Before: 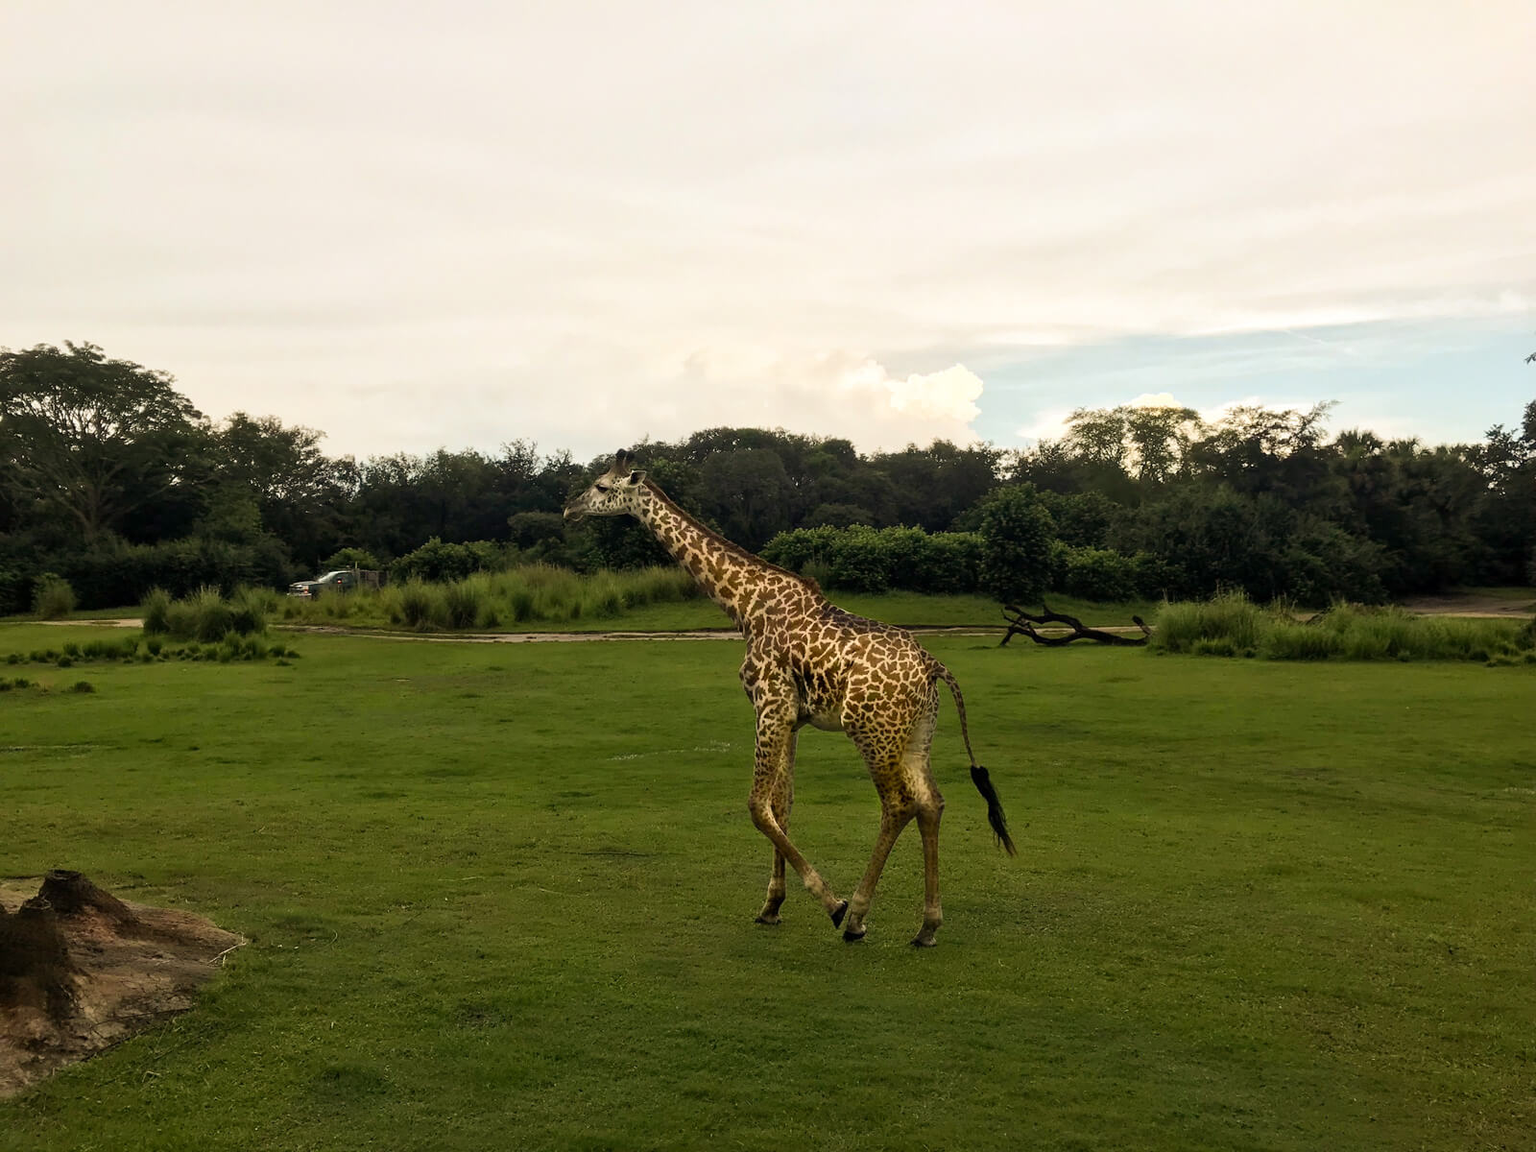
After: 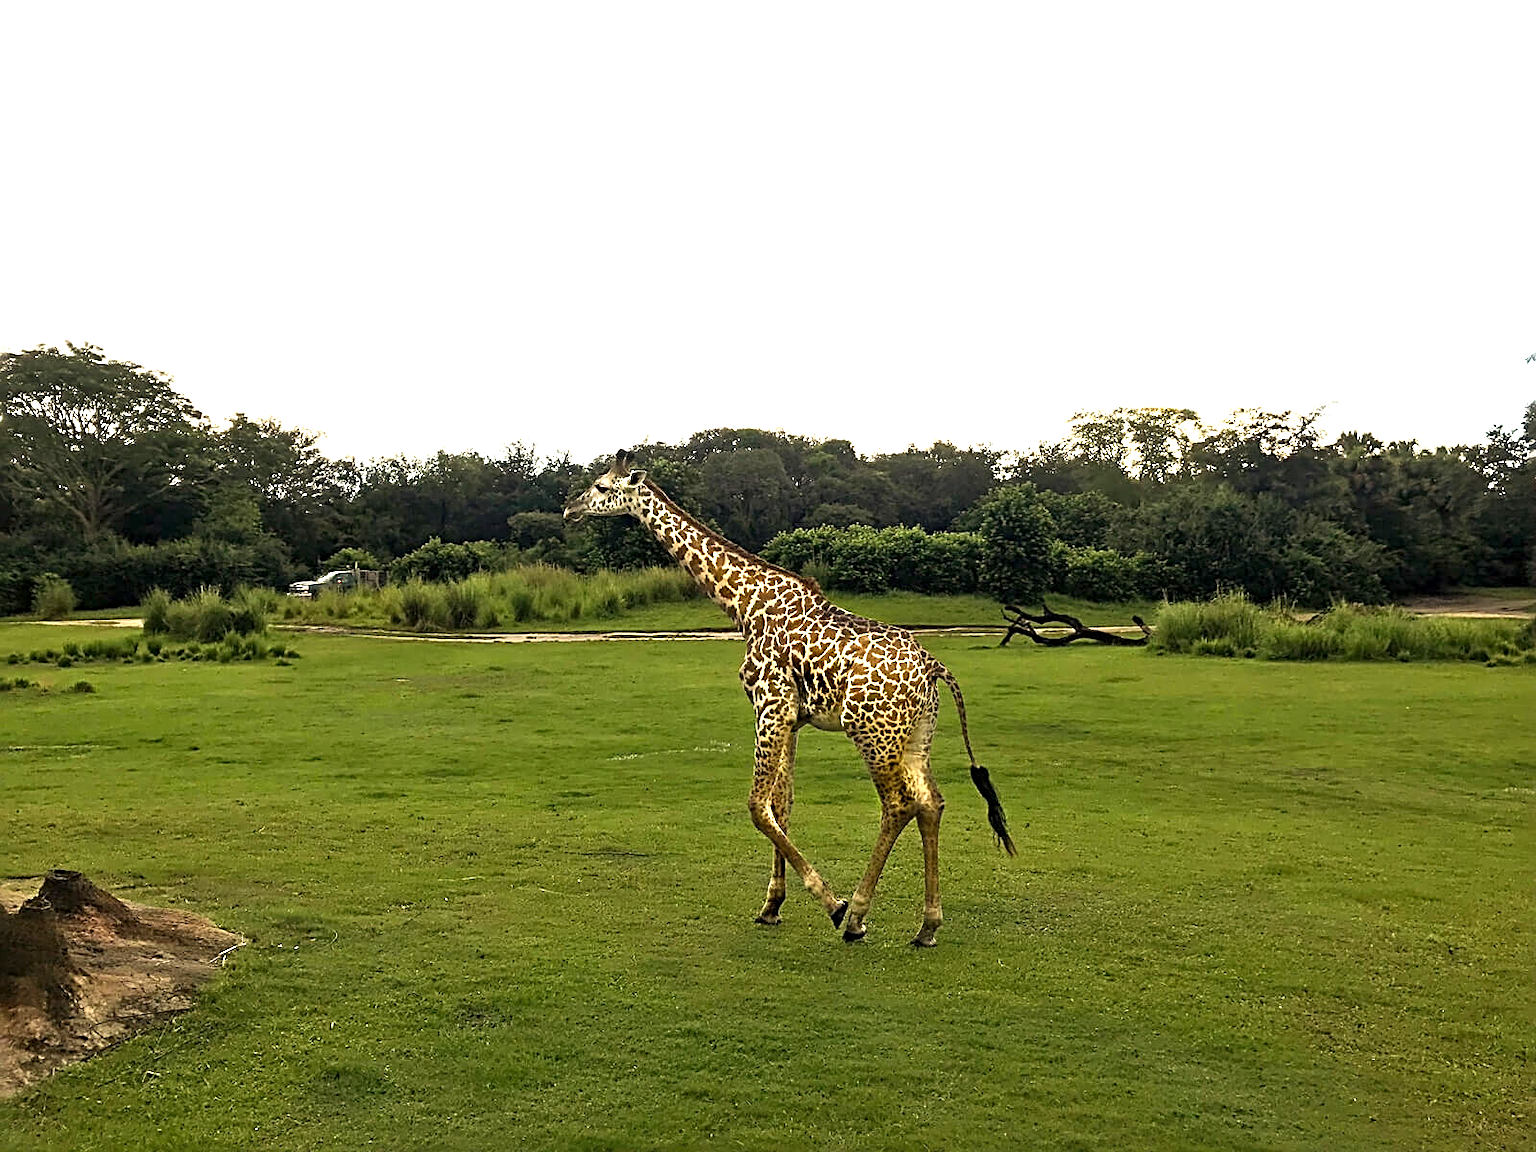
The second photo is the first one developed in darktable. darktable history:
sharpen: radius 2.829, amount 0.714
exposure: exposure 1.161 EV, compensate exposure bias true, compensate highlight preservation false
